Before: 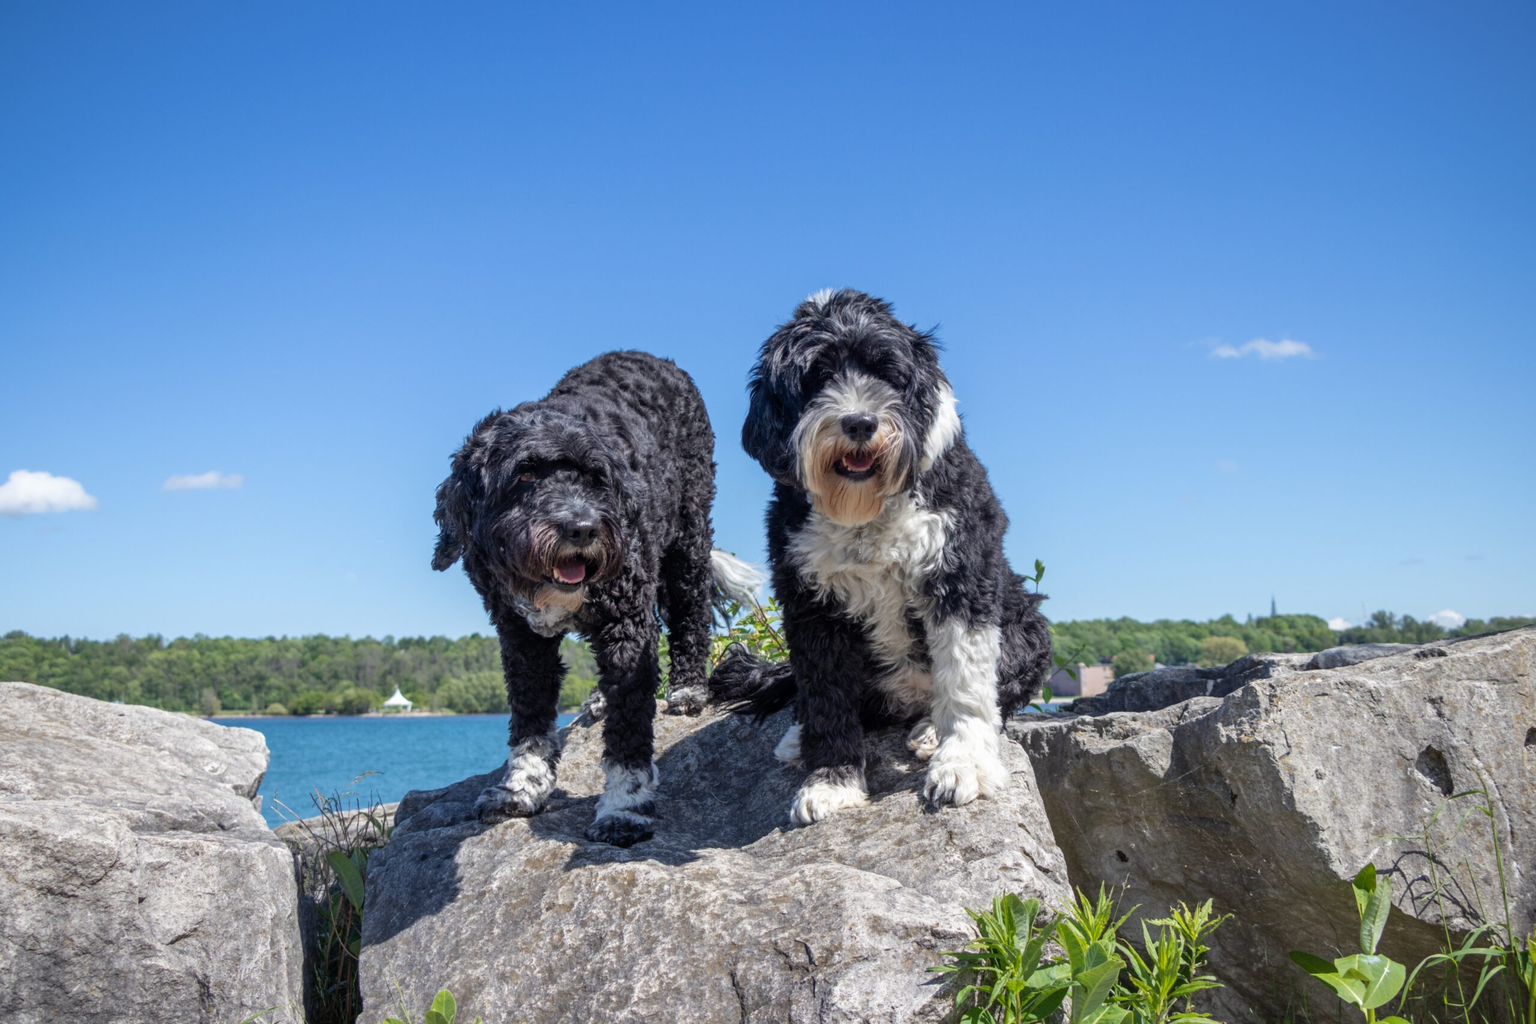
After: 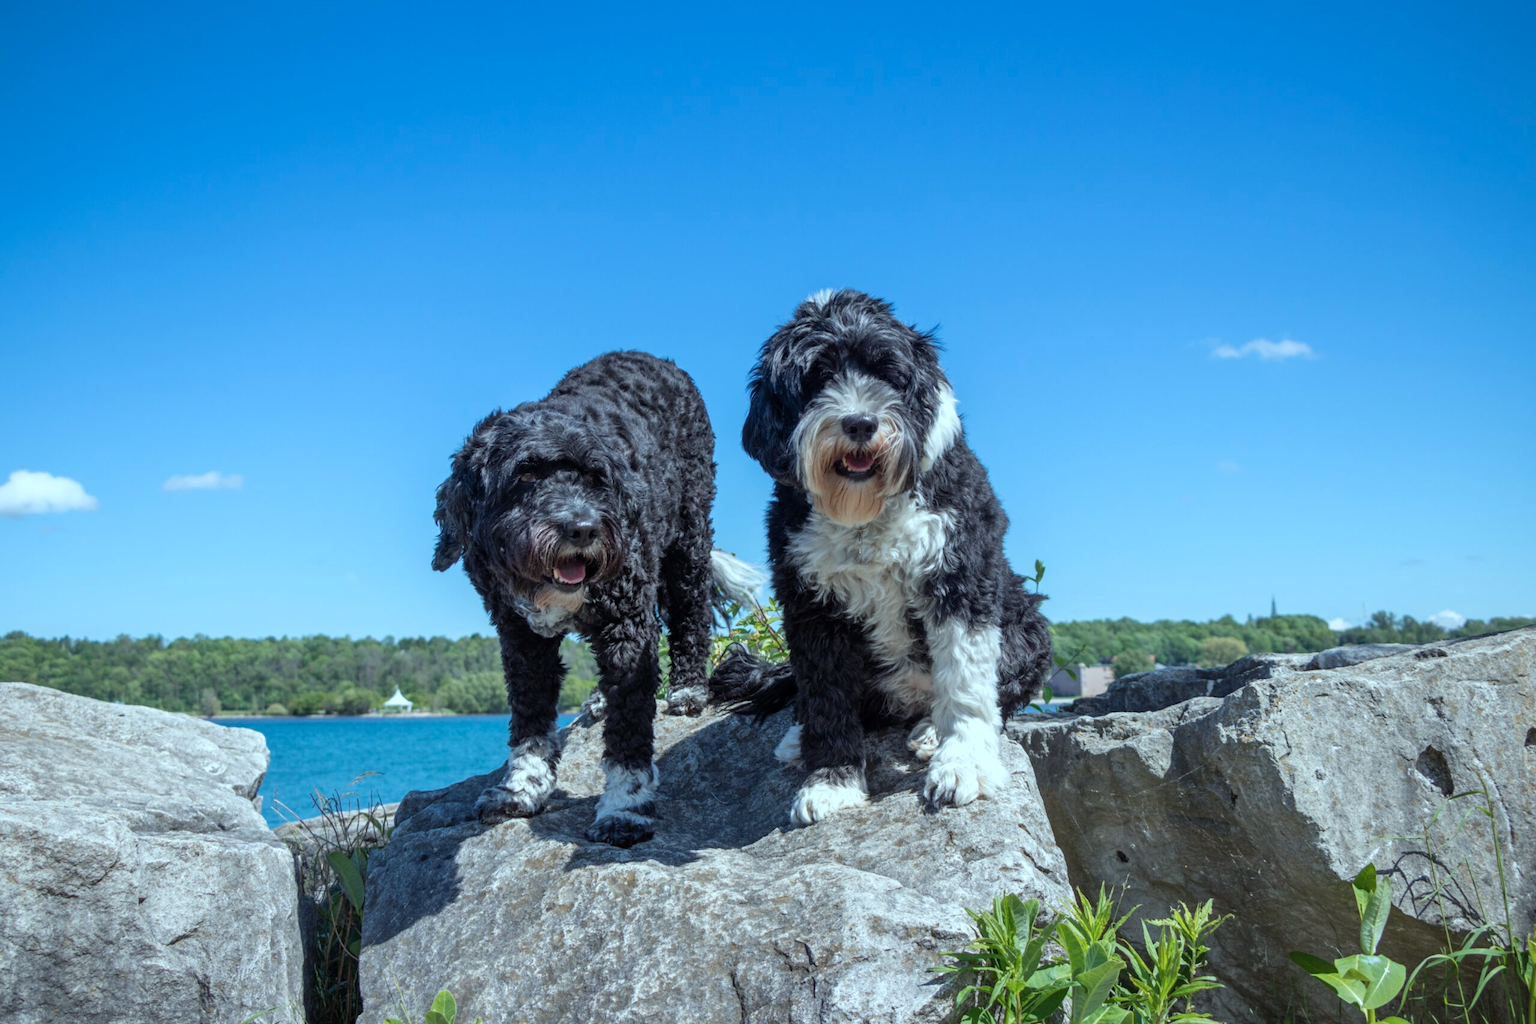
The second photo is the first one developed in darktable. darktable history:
color correction: highlights a* -10.04, highlights b* -10.4
